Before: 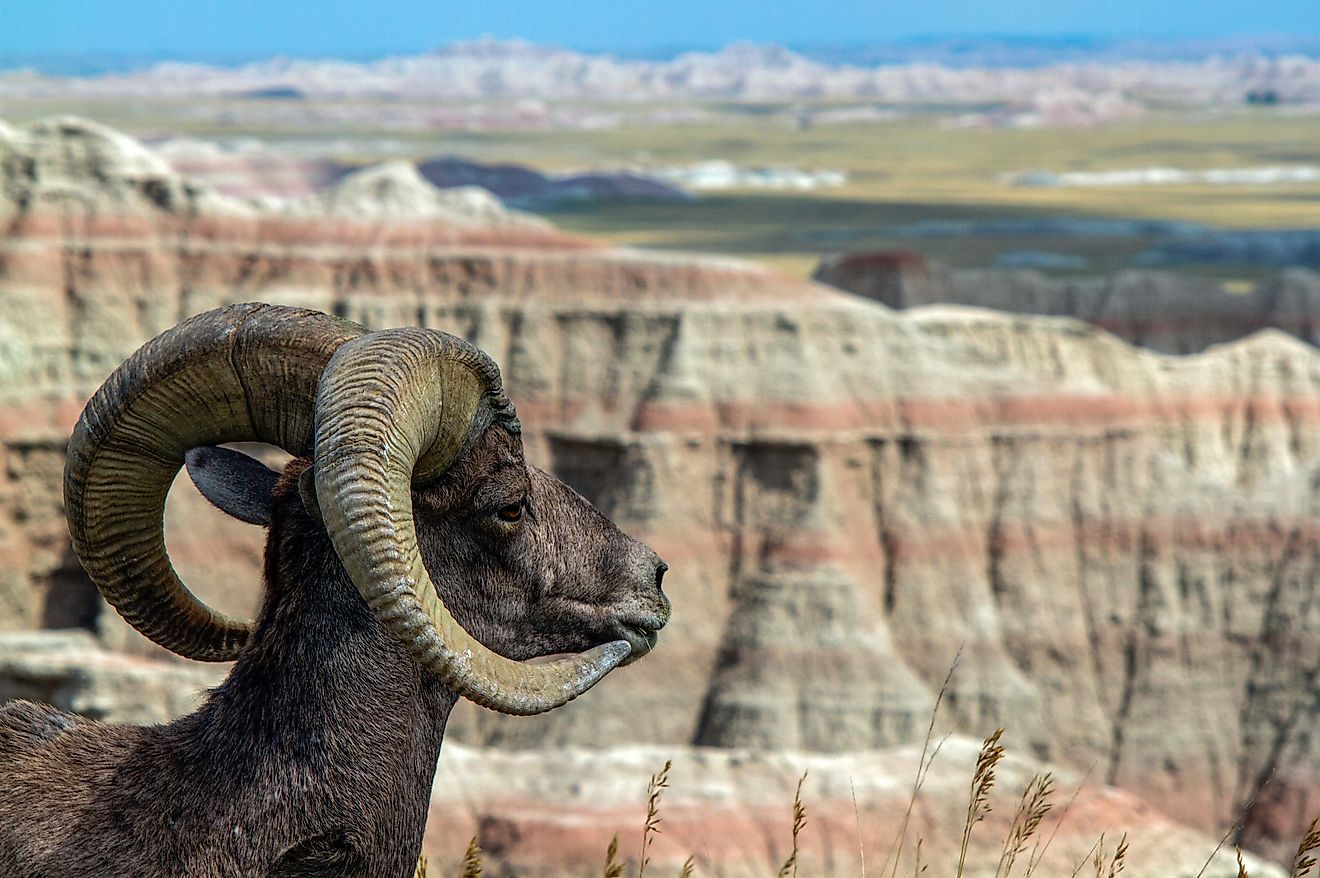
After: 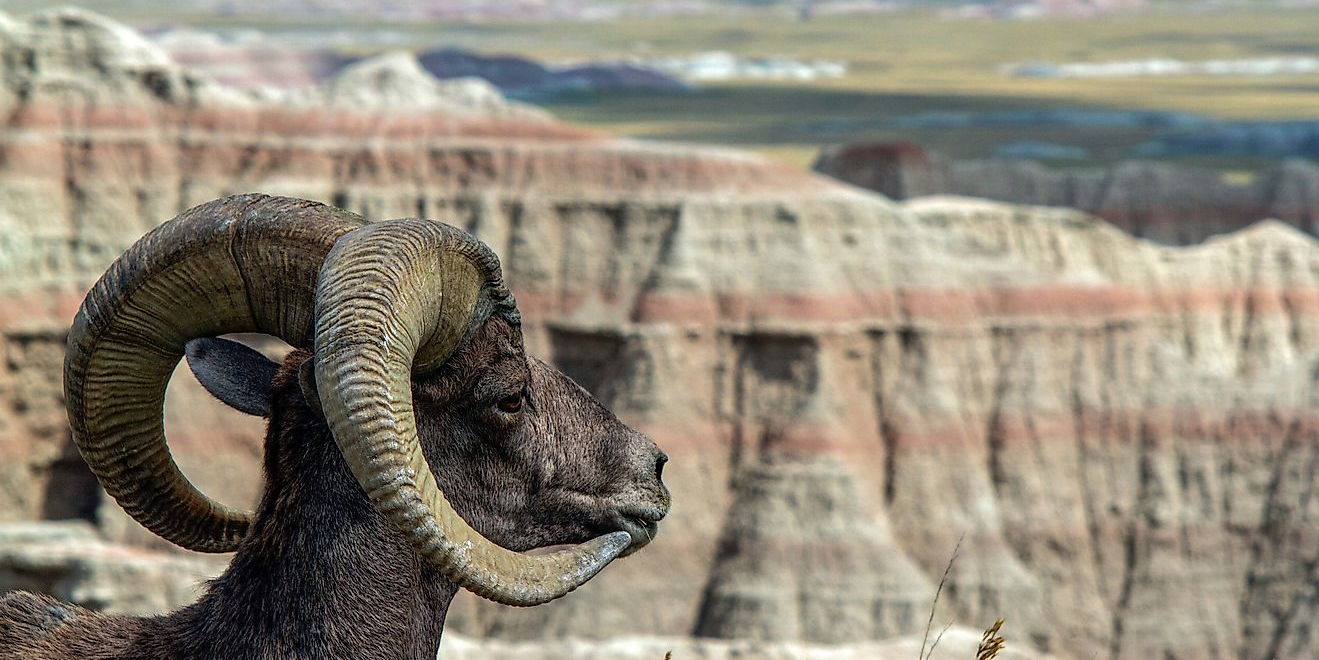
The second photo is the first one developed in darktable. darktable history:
contrast brightness saturation: saturation -0.054
crop and rotate: top 12.485%, bottom 12.275%
